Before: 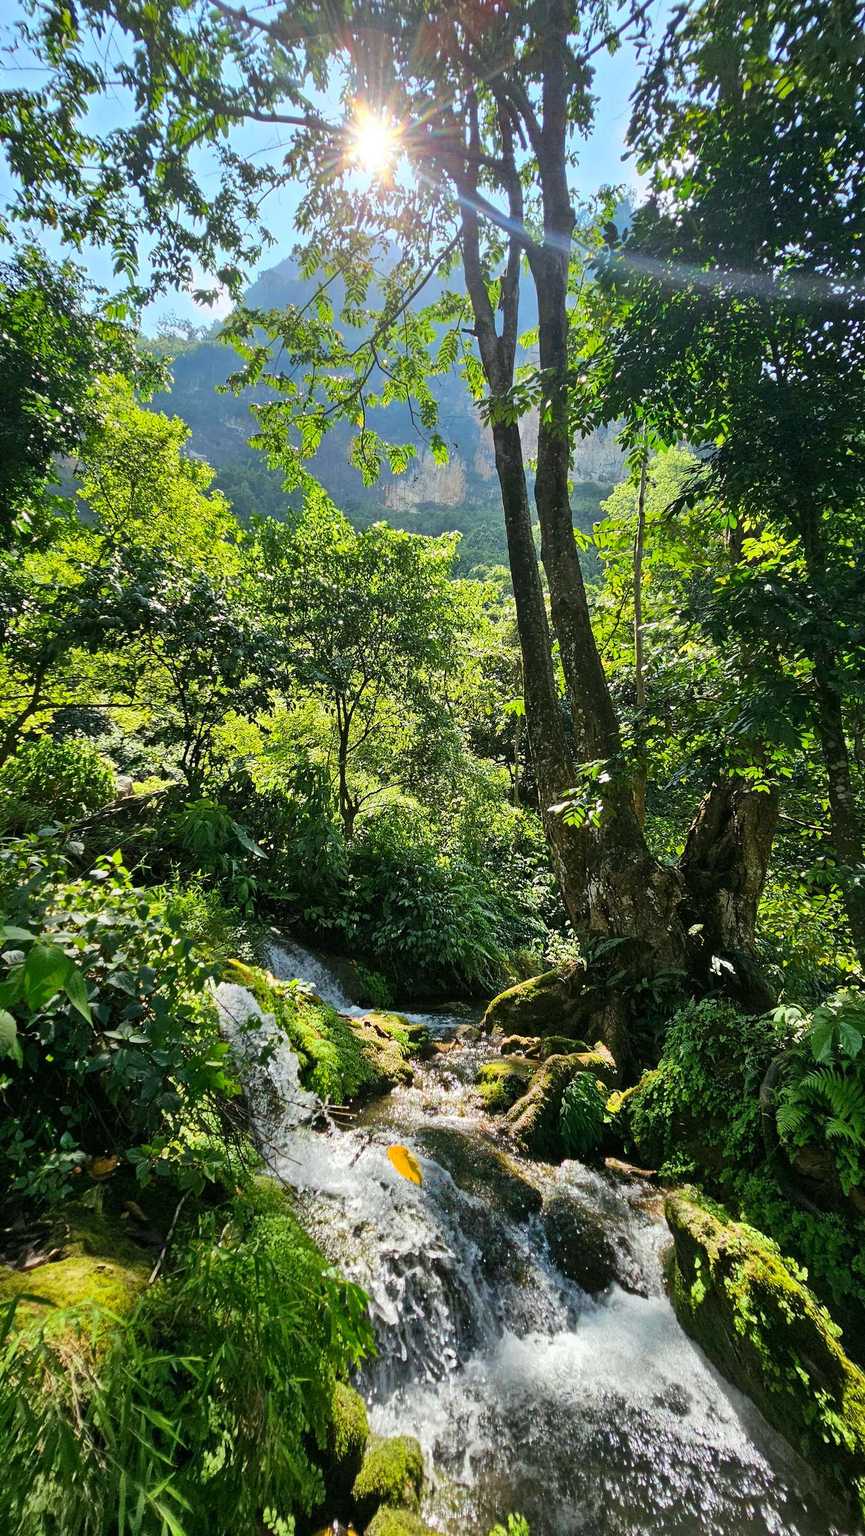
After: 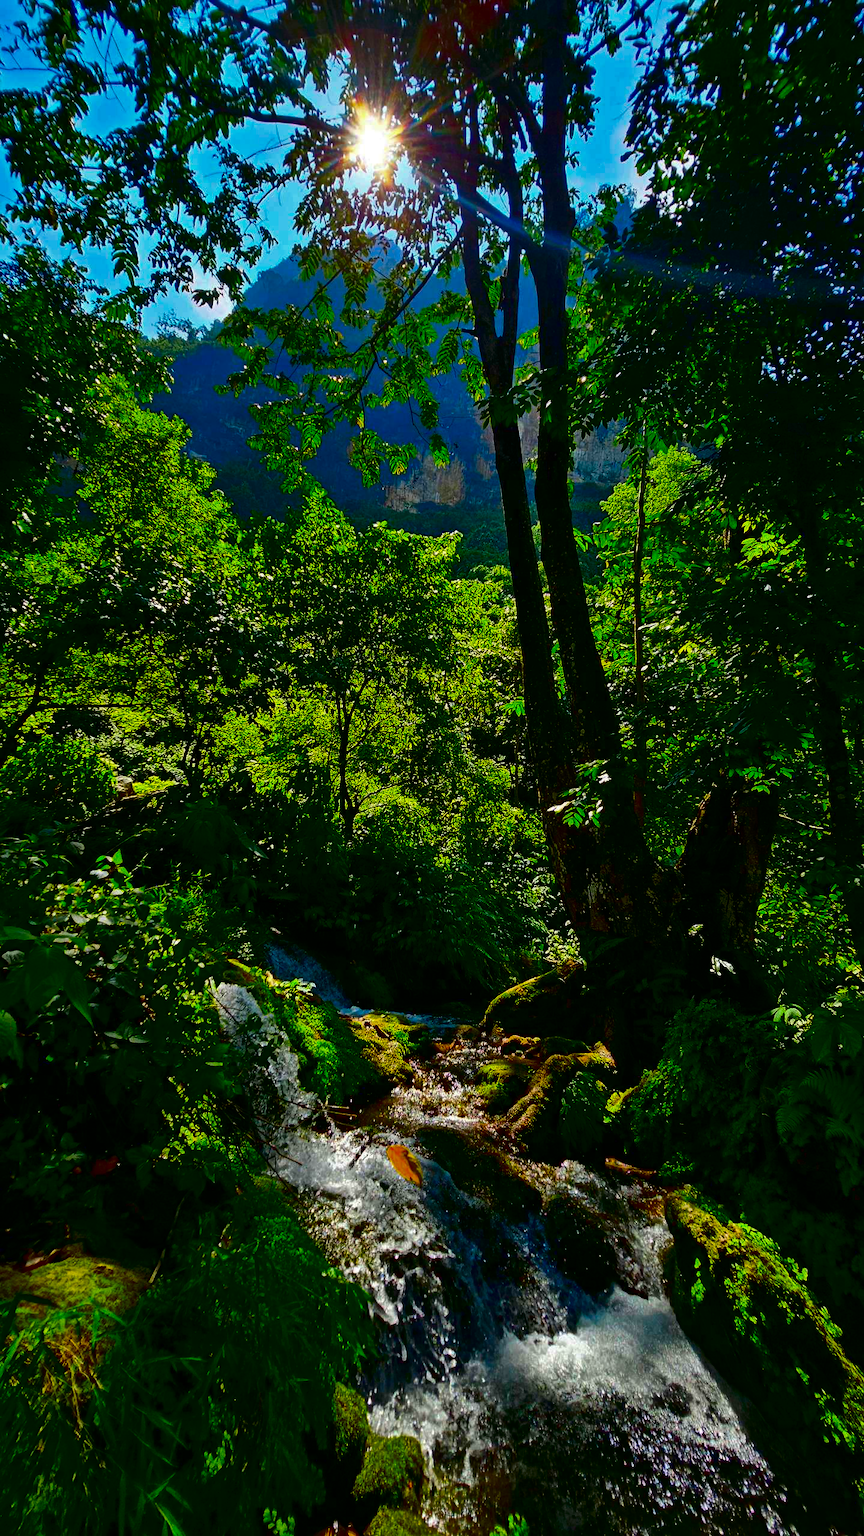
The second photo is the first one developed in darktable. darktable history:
contrast brightness saturation: brightness -0.999, saturation 0.988
